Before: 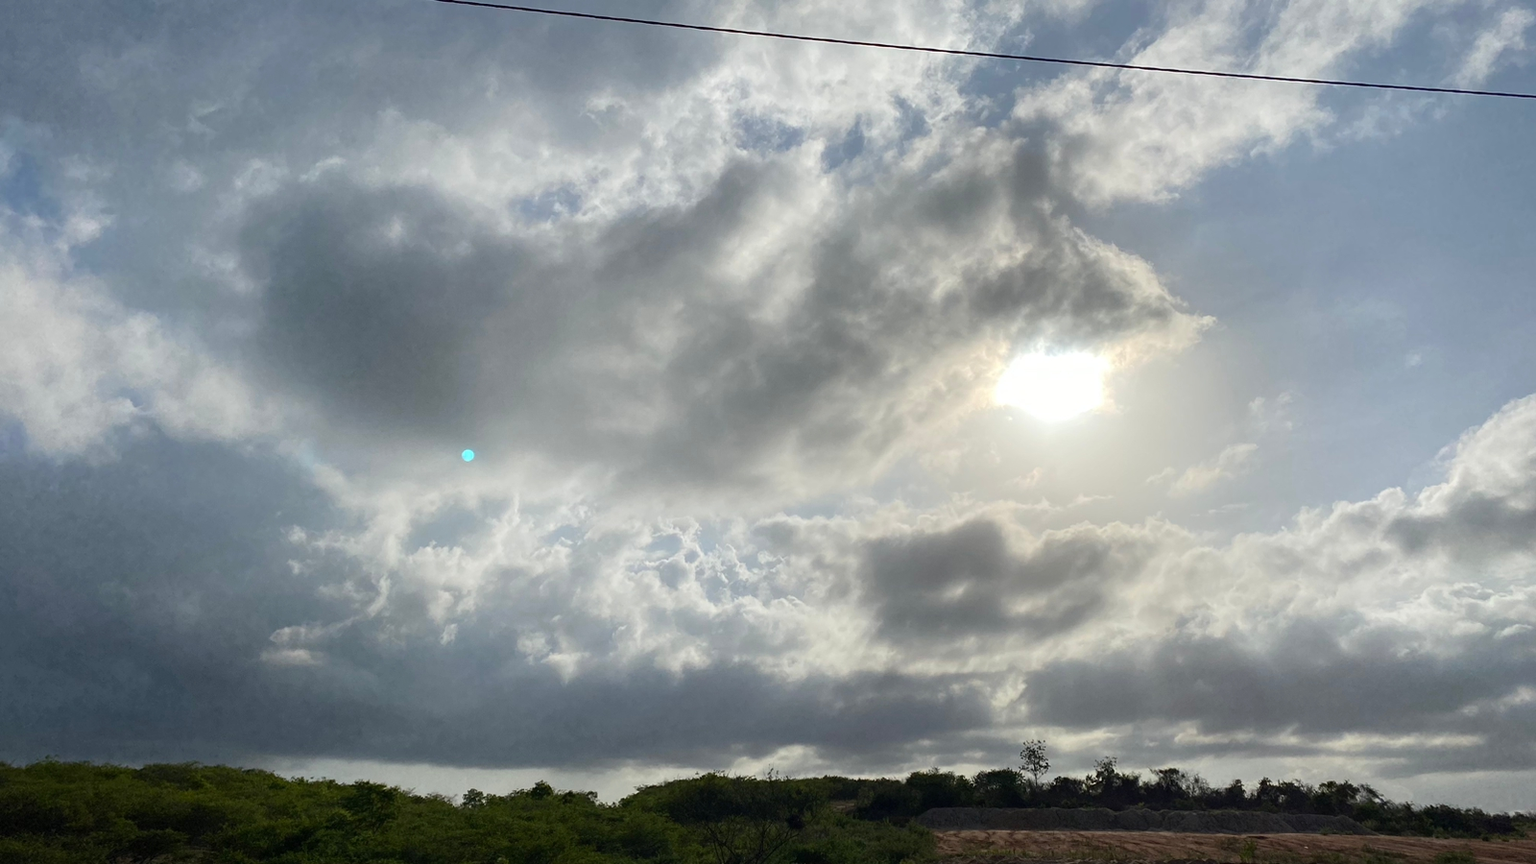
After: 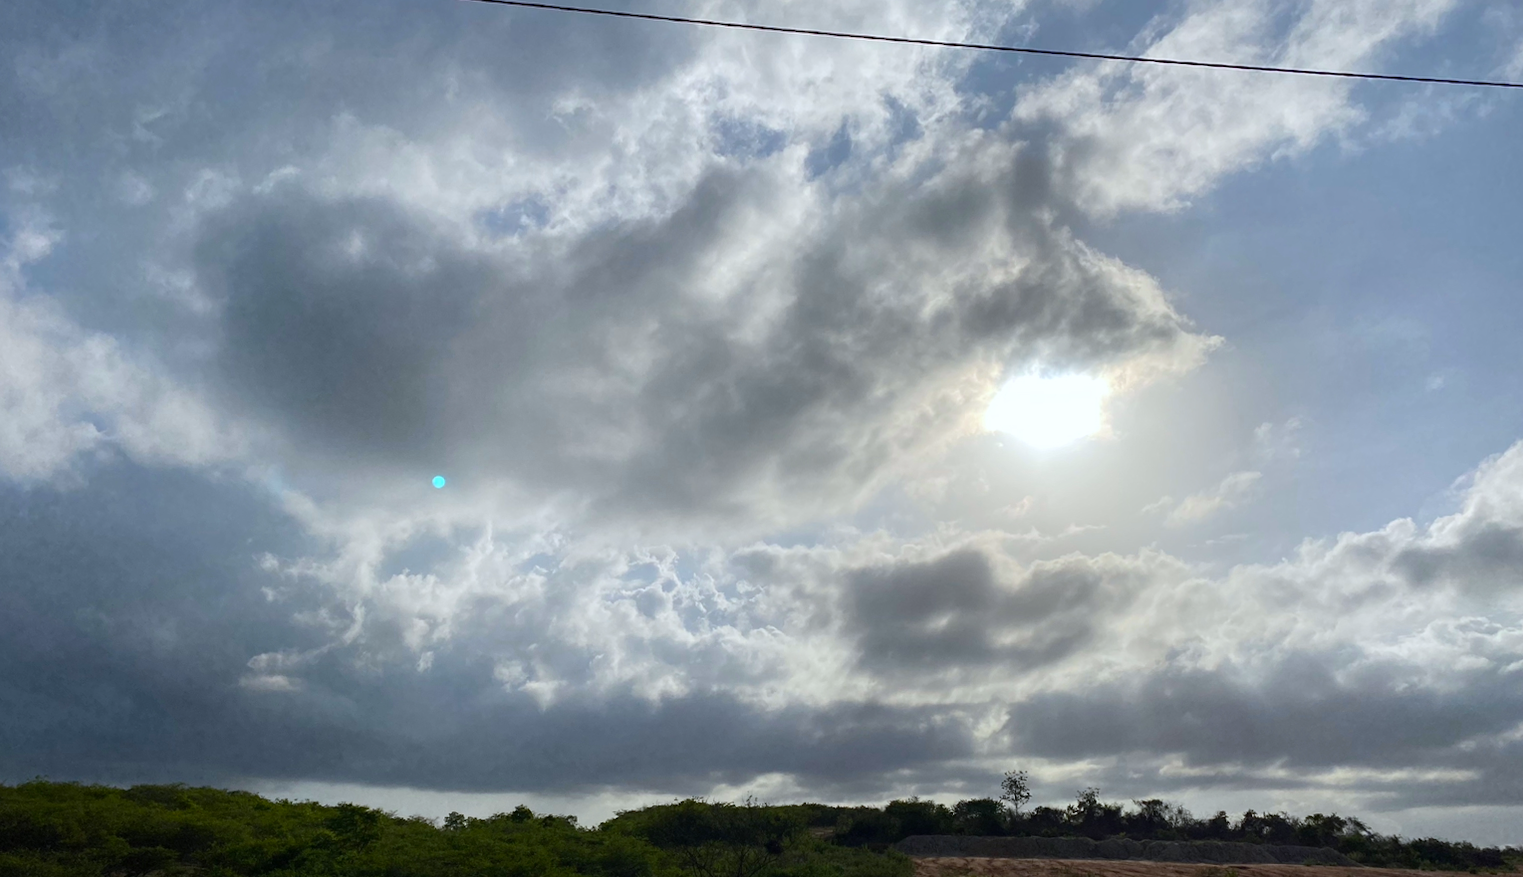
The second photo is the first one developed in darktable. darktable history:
white balance: red 0.974, blue 1.044
rotate and perspective: rotation 0.074°, lens shift (vertical) 0.096, lens shift (horizontal) -0.041, crop left 0.043, crop right 0.952, crop top 0.024, crop bottom 0.979
color balance: output saturation 110%
